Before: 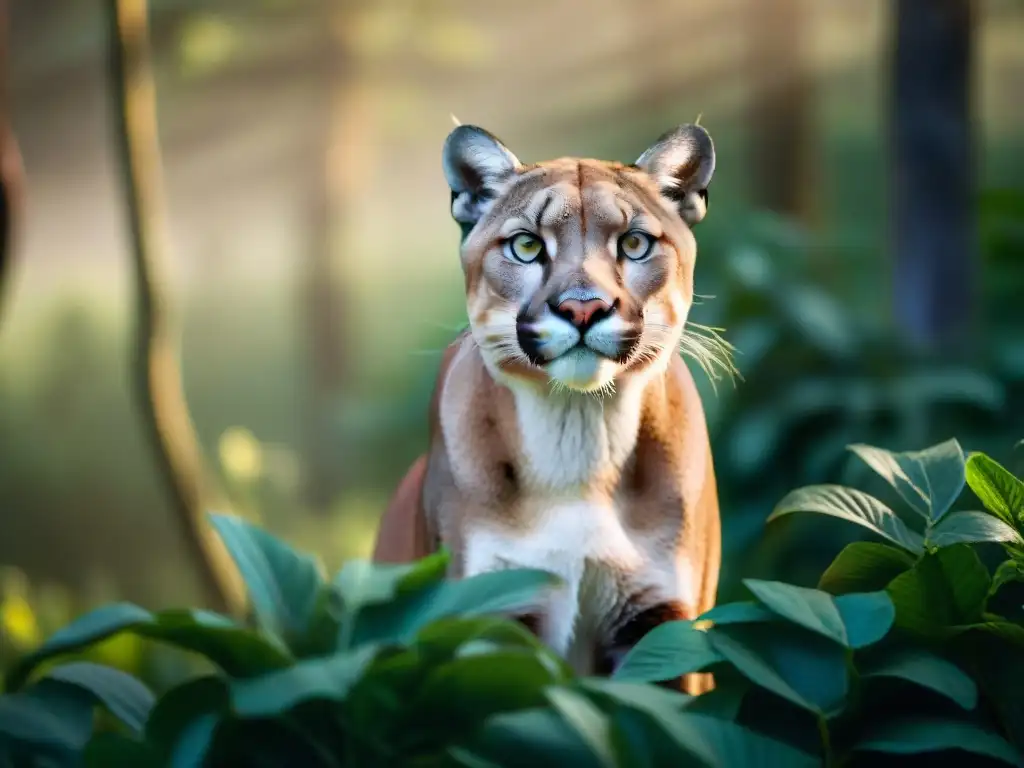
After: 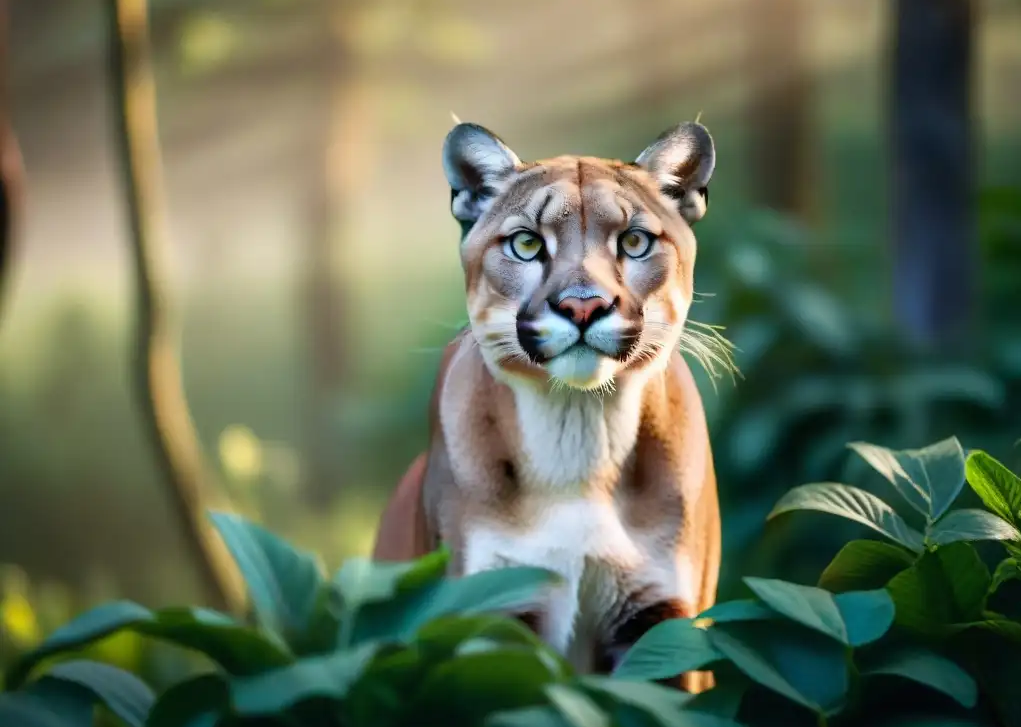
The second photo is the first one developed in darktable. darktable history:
crop: top 0.265%, right 0.255%, bottom 5.052%
